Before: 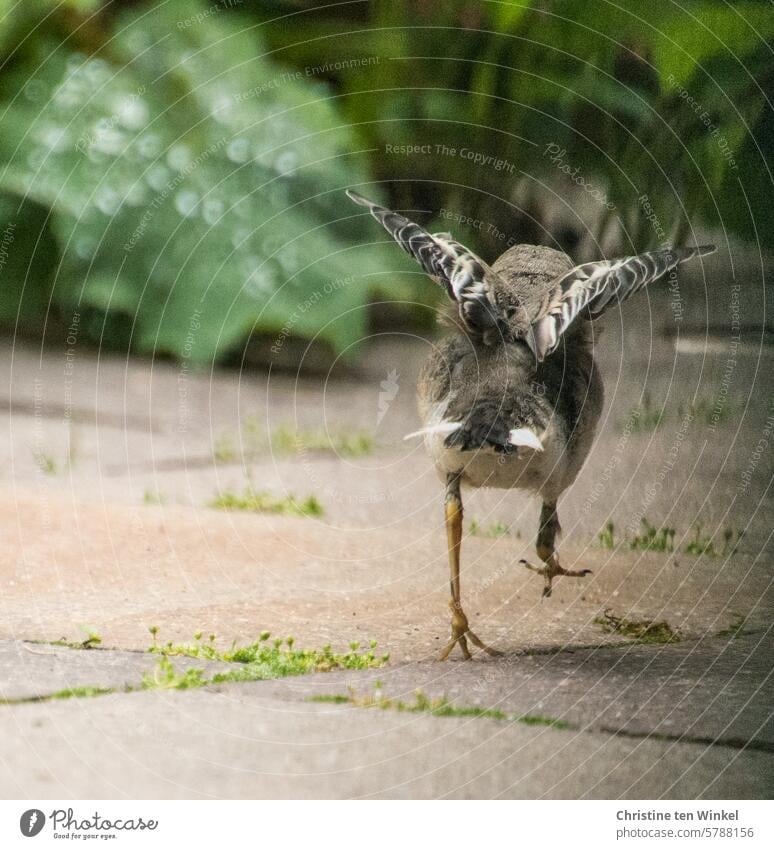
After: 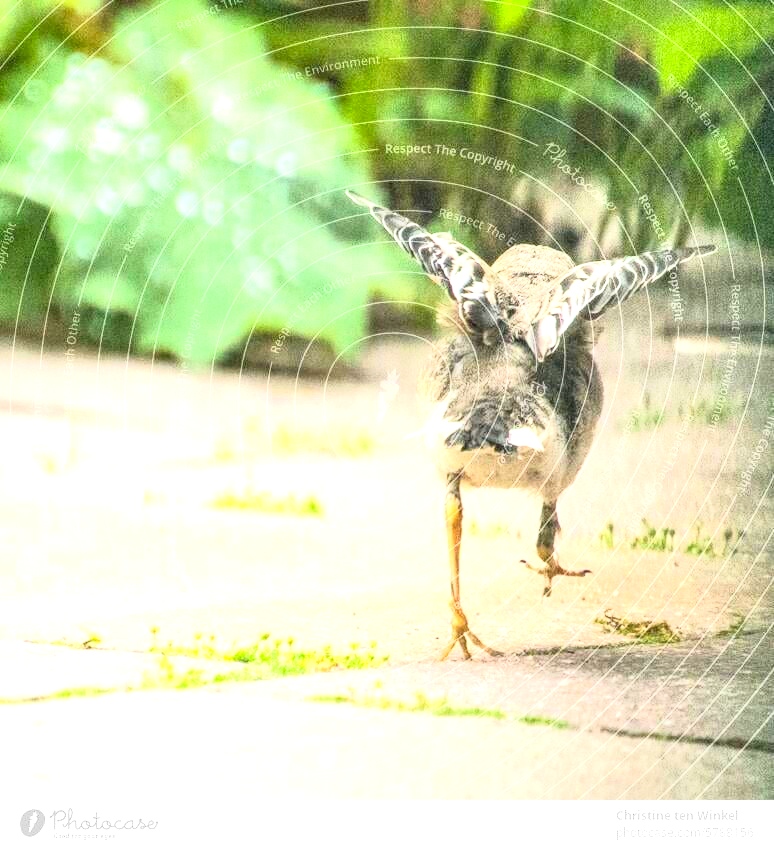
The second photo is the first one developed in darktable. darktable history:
exposure: exposure 2.014 EV, compensate highlight preservation false
base curve: curves: ch0 [(0, 0) (0.579, 0.807) (1, 1)]
contrast brightness saturation: contrast -0.095, brightness 0.04, saturation 0.08
local contrast: on, module defaults
